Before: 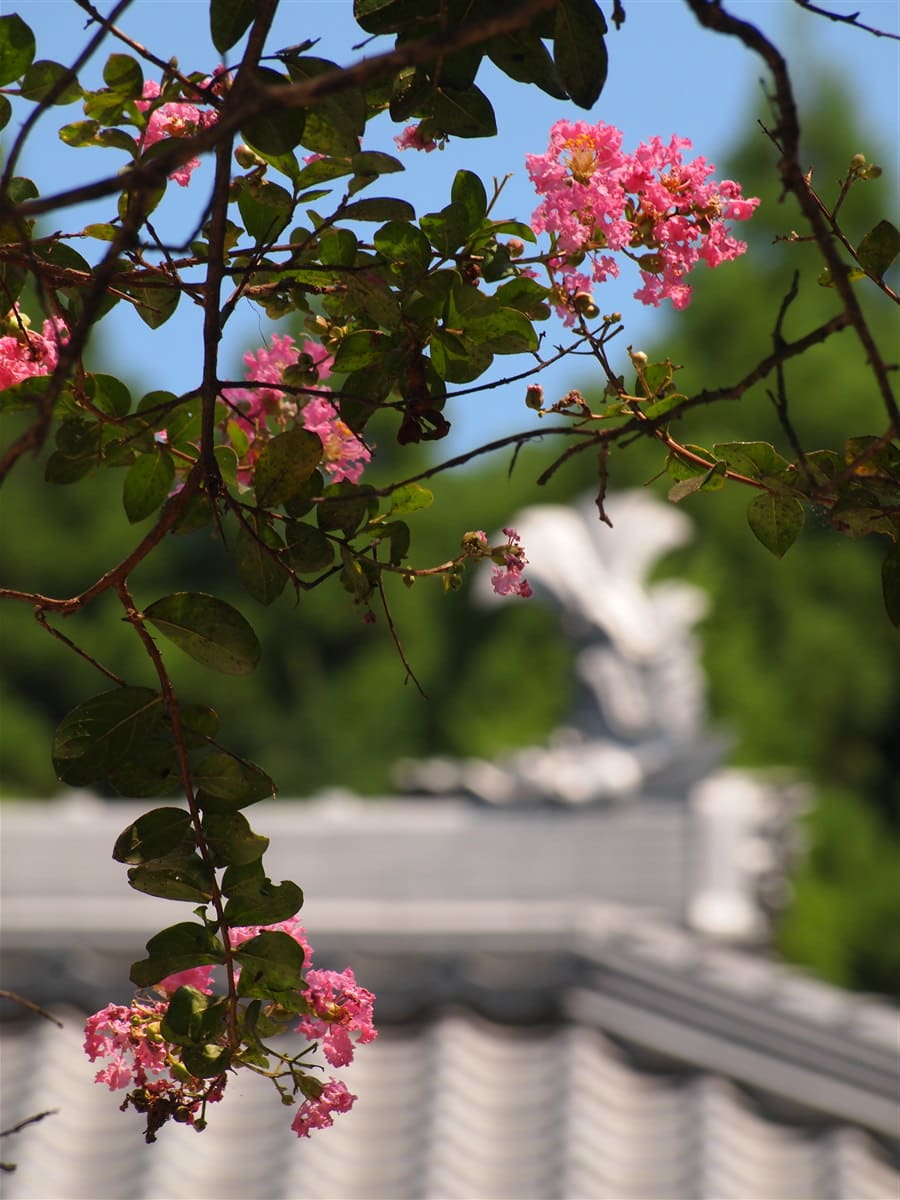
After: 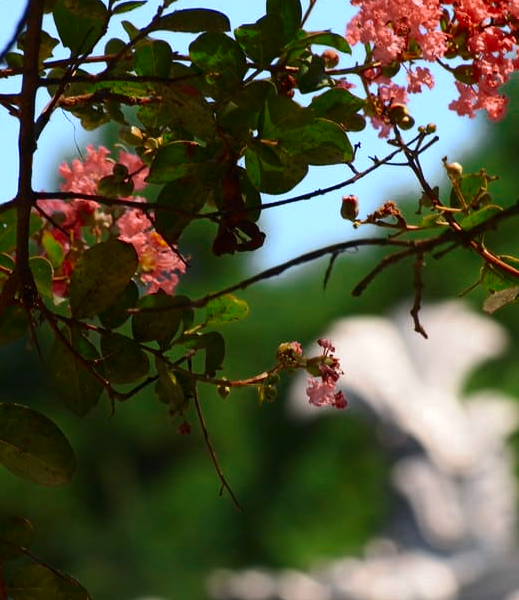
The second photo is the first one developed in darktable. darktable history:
color zones: curves: ch0 [(0, 0.5) (0.125, 0.4) (0.25, 0.5) (0.375, 0.4) (0.5, 0.4) (0.625, 0.6) (0.75, 0.6) (0.875, 0.5)]; ch1 [(0, 0.4) (0.125, 0.5) (0.25, 0.4) (0.375, 0.4) (0.5, 0.4) (0.625, 0.4) (0.75, 0.5) (0.875, 0.4)]; ch2 [(0, 0.6) (0.125, 0.5) (0.25, 0.5) (0.375, 0.6) (0.5, 0.6) (0.625, 0.5) (0.75, 0.5) (0.875, 0.5)]
contrast brightness saturation: contrast 0.185, saturation 0.297
crop: left 20.665%, top 15.793%, right 21.565%, bottom 34.161%
